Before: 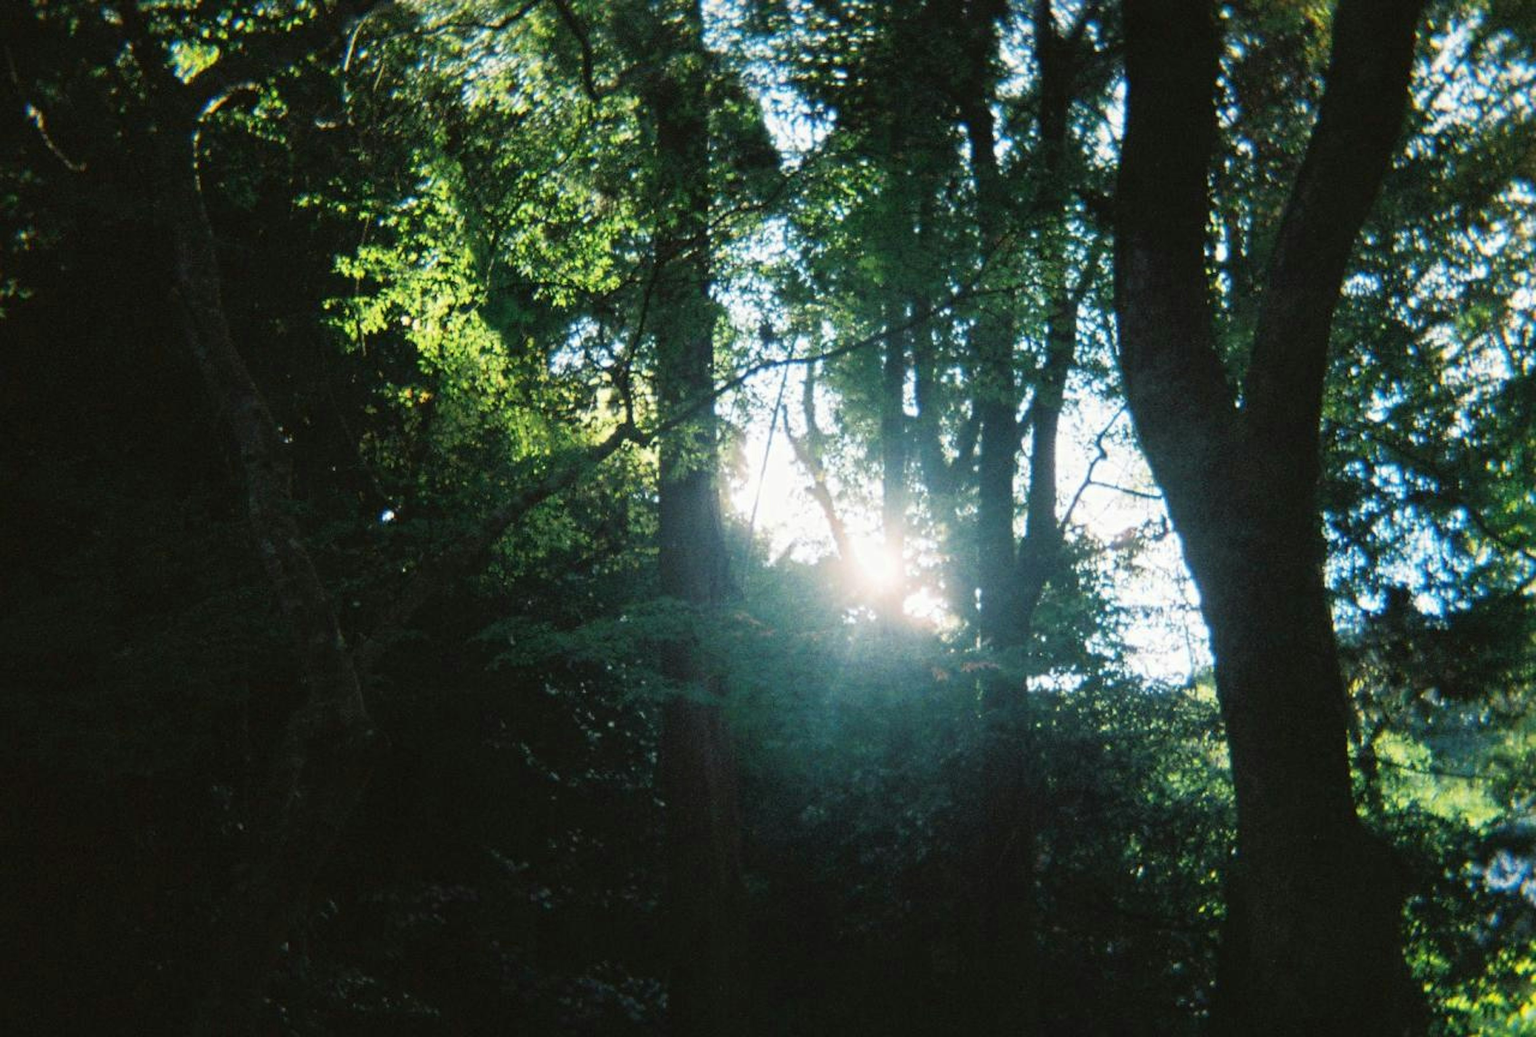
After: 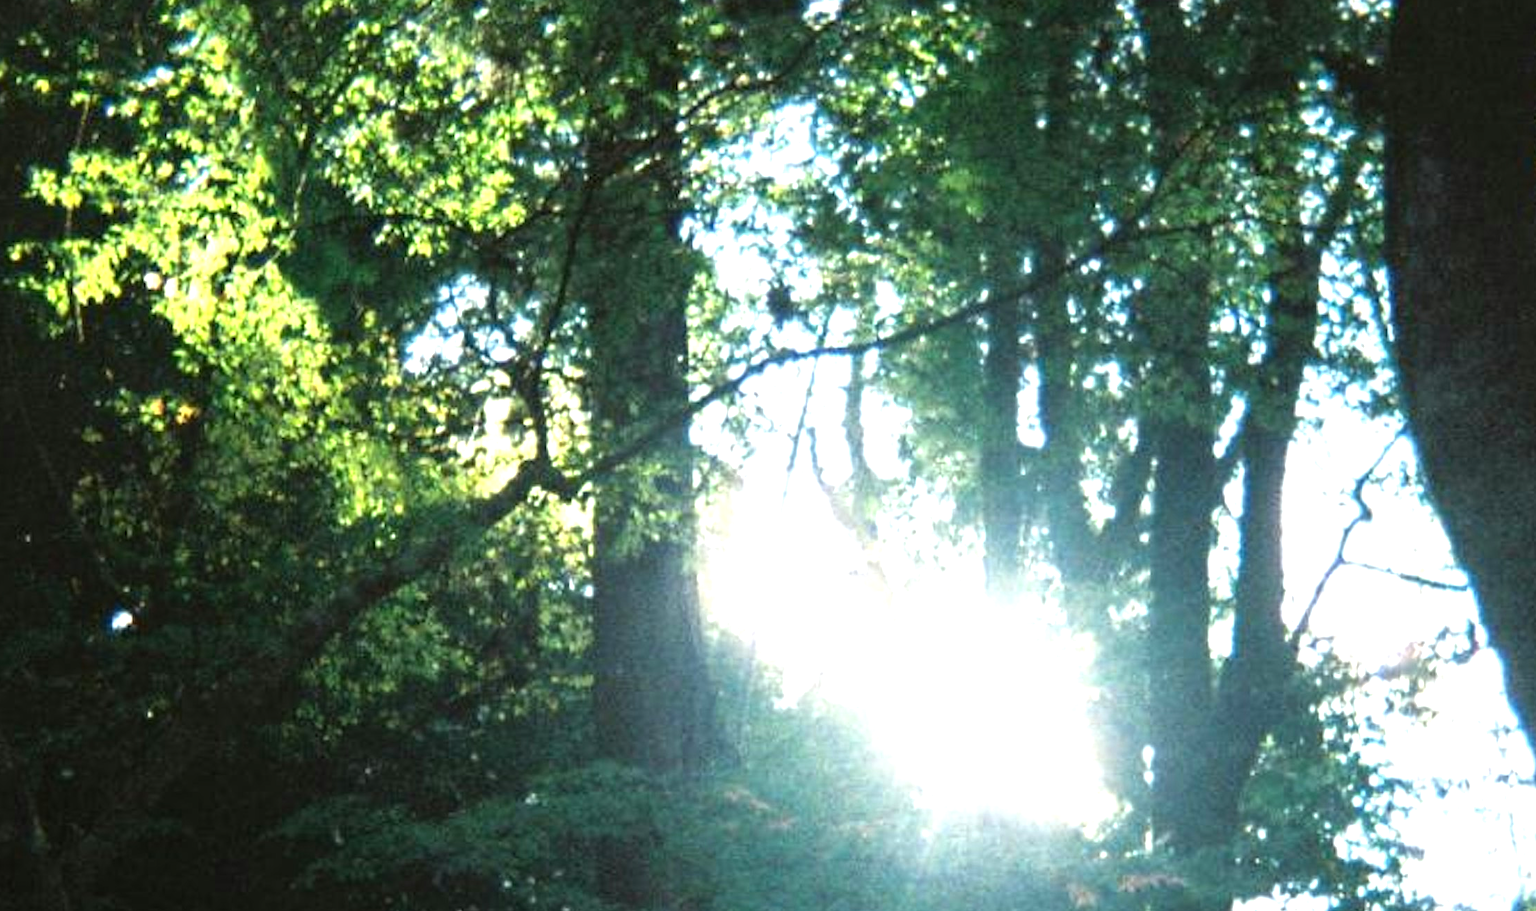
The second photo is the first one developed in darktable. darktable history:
tone equalizer: -8 EV -1.1 EV, -7 EV -0.98 EV, -6 EV -0.838 EV, -5 EV -0.581 EV, -3 EV 0.574 EV, -2 EV 0.847 EV, -1 EV 1 EV, +0 EV 1.08 EV, smoothing diameter 24.84%, edges refinement/feathering 8.78, preserve details guided filter
crop: left 20.708%, top 15.363%, right 21.769%, bottom 34.063%
